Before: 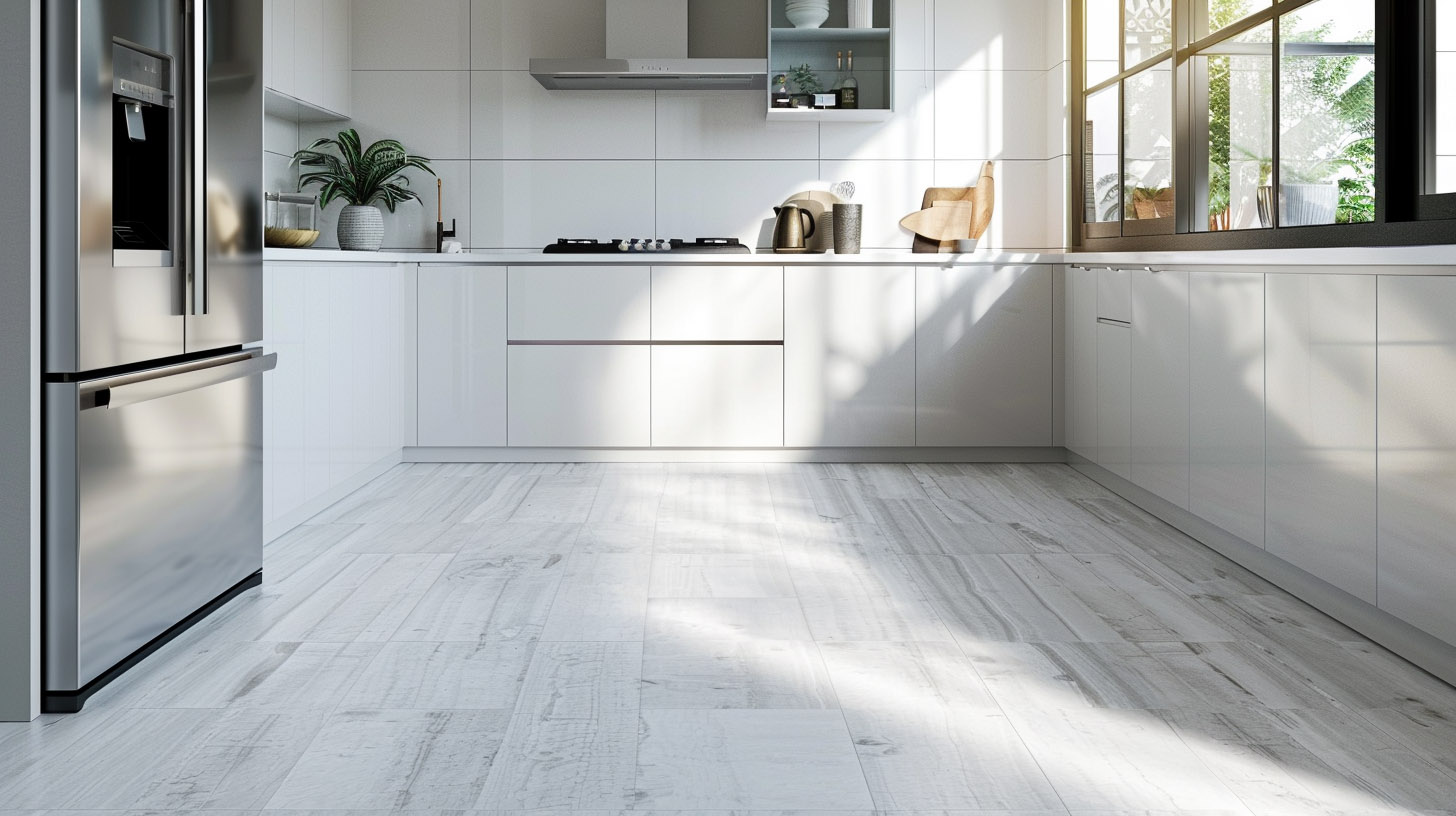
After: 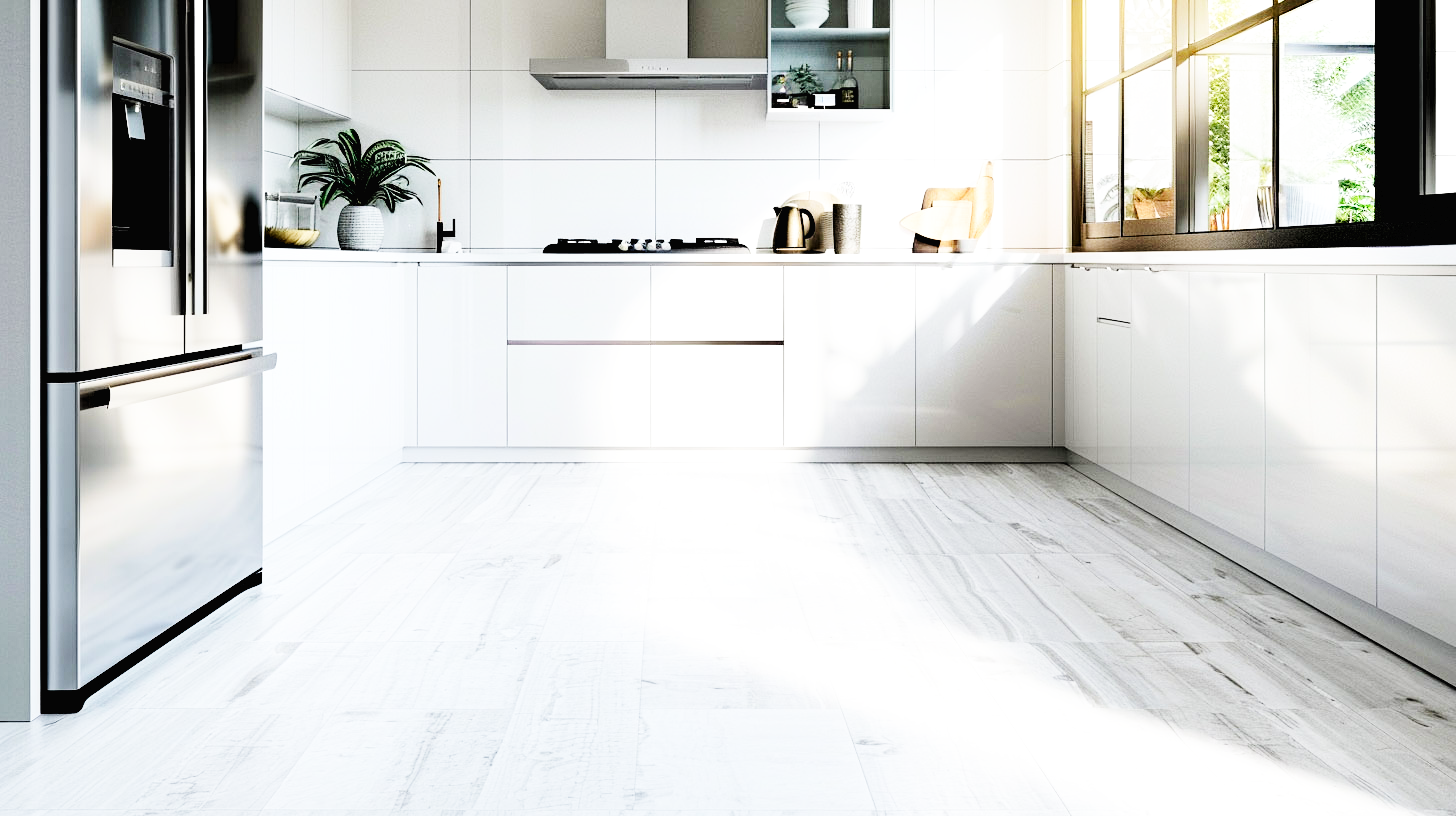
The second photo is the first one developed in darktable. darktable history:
base curve: curves: ch0 [(0, 0.003) (0.001, 0.002) (0.006, 0.004) (0.02, 0.022) (0.048, 0.086) (0.094, 0.234) (0.162, 0.431) (0.258, 0.629) (0.385, 0.8) (0.548, 0.918) (0.751, 0.988) (1, 1)], preserve colors none
rgb levels: levels [[0.034, 0.472, 0.904], [0, 0.5, 1], [0, 0.5, 1]]
contrast brightness saturation: contrast 0.13, brightness -0.05, saturation 0.16
contrast equalizer: octaves 7, y [[0.6 ×6], [0.55 ×6], [0 ×6], [0 ×6], [0 ×6]], mix -0.3
